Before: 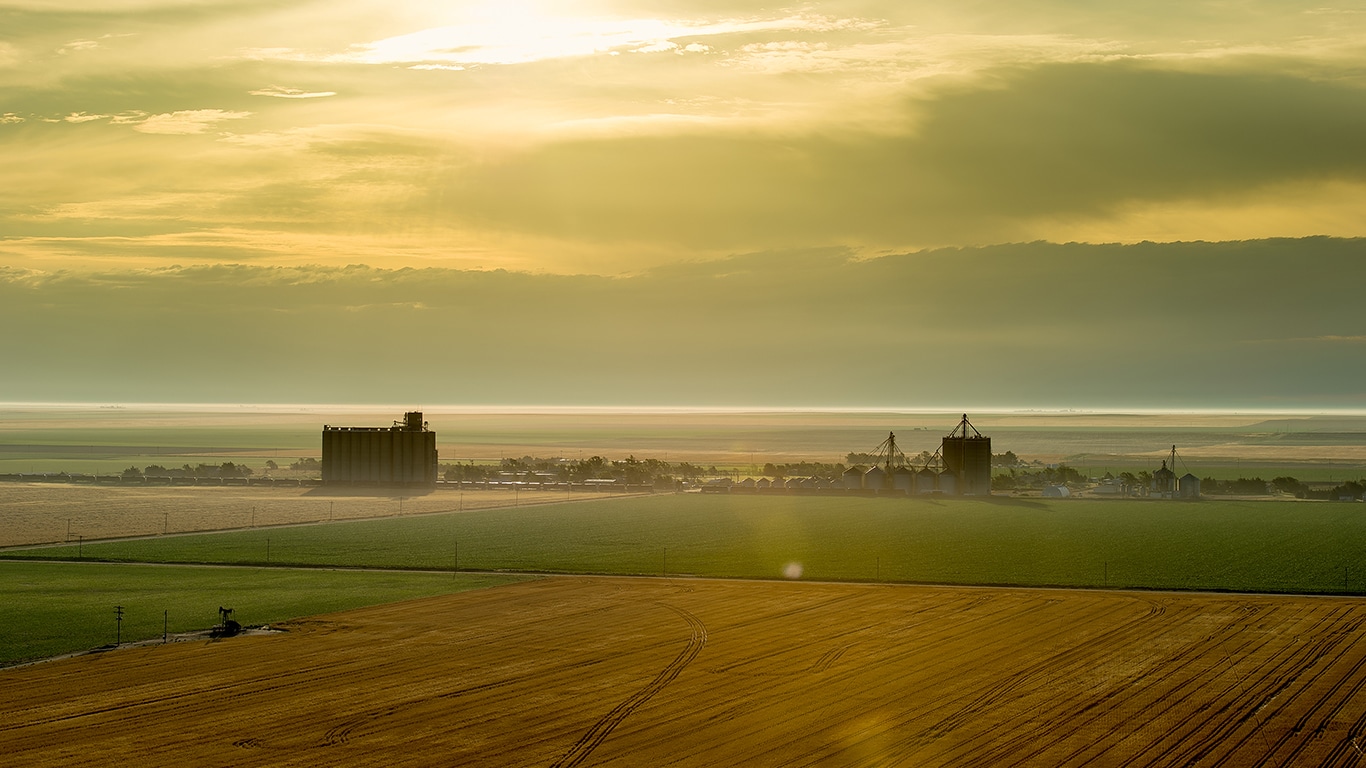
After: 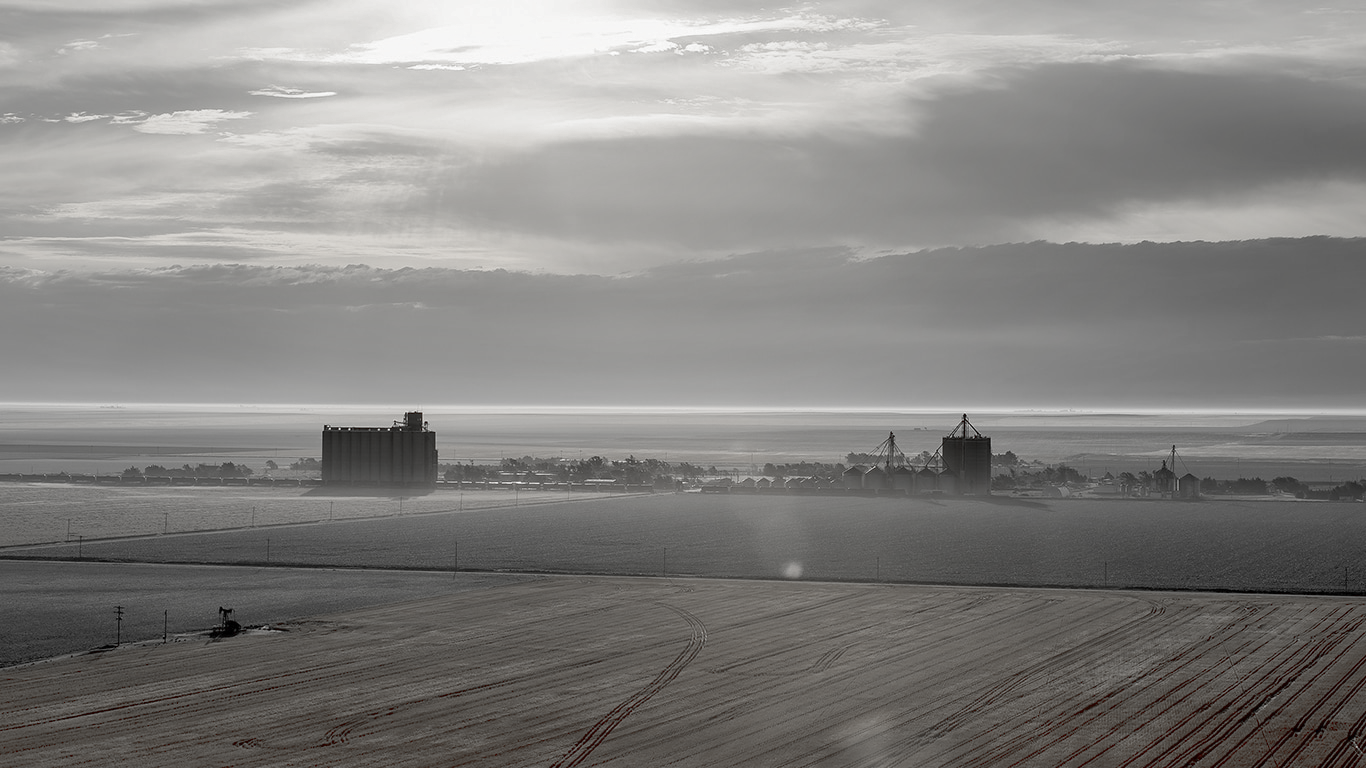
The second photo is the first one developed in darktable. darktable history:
shadows and highlights: on, module defaults
color zones: curves: ch0 [(0, 0.278) (0.143, 0.5) (0.286, 0.5) (0.429, 0.5) (0.571, 0.5) (0.714, 0.5) (0.857, 0.5) (1, 0.5)]; ch1 [(0, 1) (0.143, 0.165) (0.286, 0) (0.429, 0) (0.571, 0) (0.714, 0) (0.857, 0.5) (1, 0.5)]; ch2 [(0, 0.508) (0.143, 0.5) (0.286, 0.5) (0.429, 0.5) (0.571, 0.5) (0.714, 0.5) (0.857, 0.5) (1, 0.5)]
